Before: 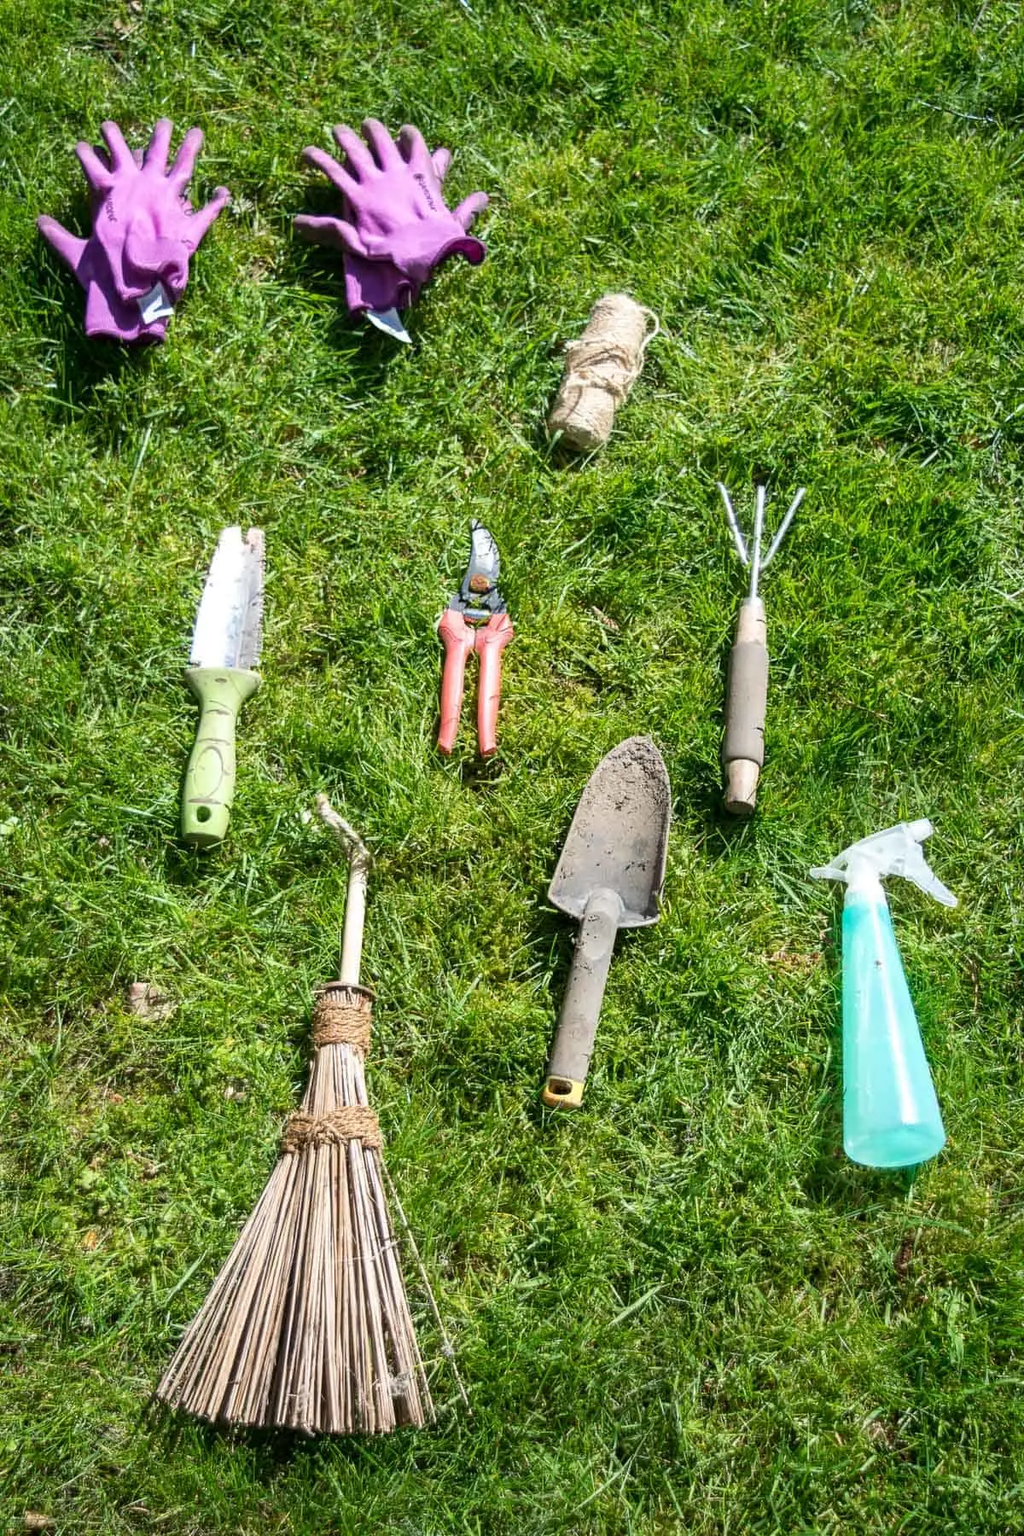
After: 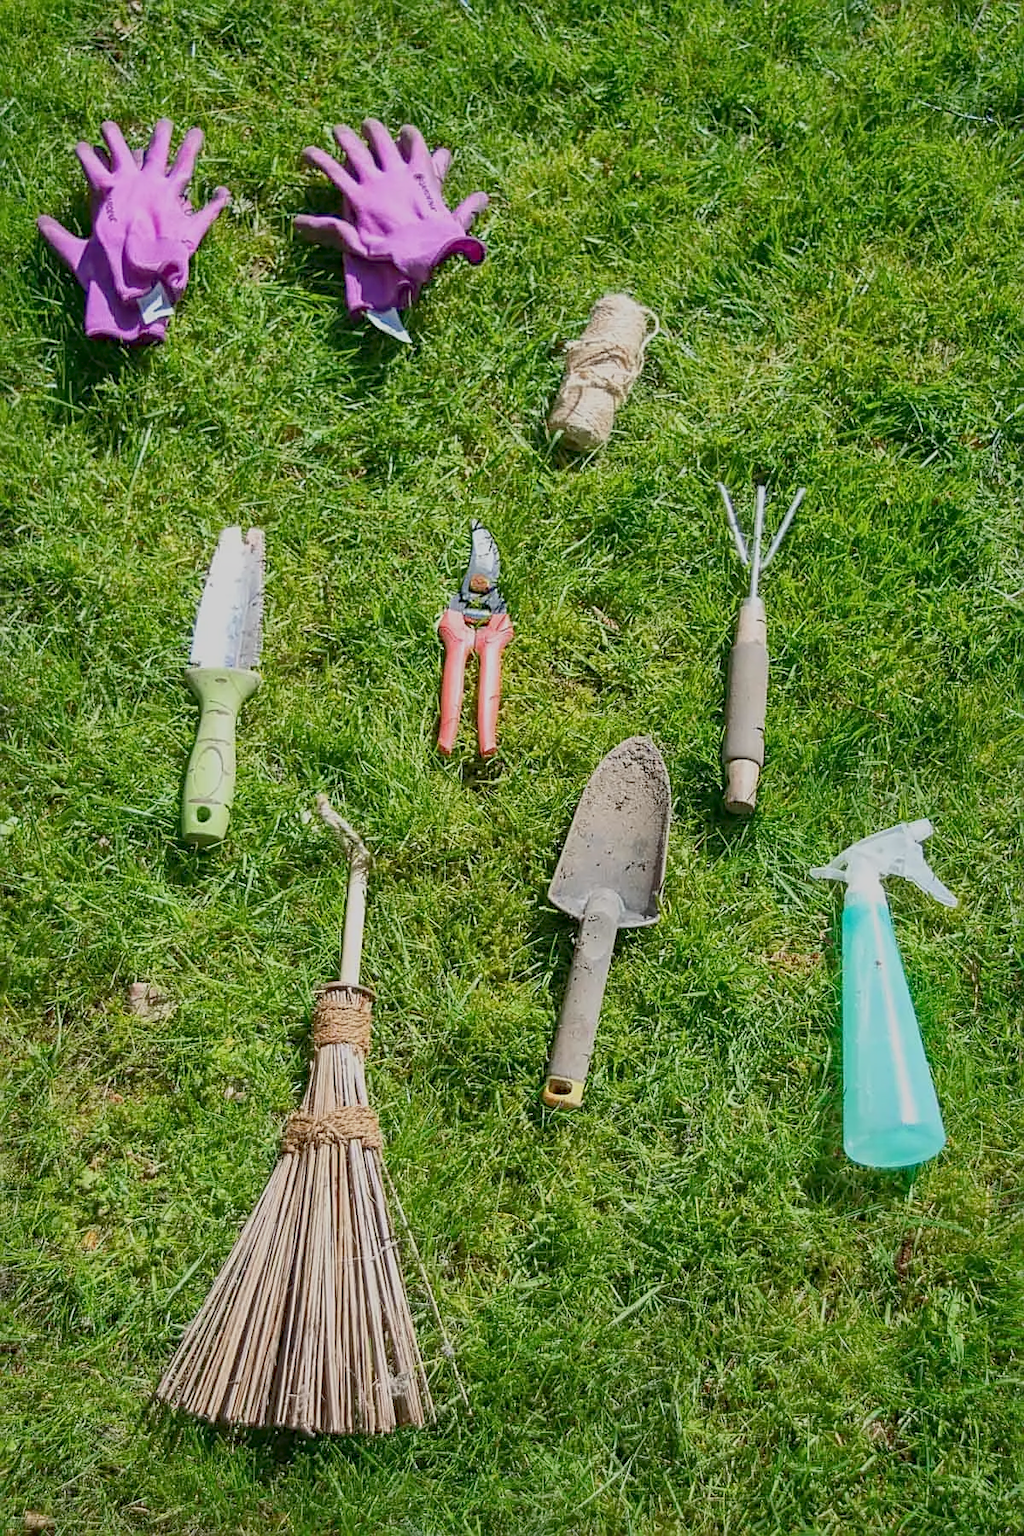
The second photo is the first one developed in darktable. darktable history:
color balance rgb: contrast -30%
sharpen: on, module defaults
local contrast: mode bilateral grid, contrast 20, coarseness 50, detail 120%, midtone range 0.2
